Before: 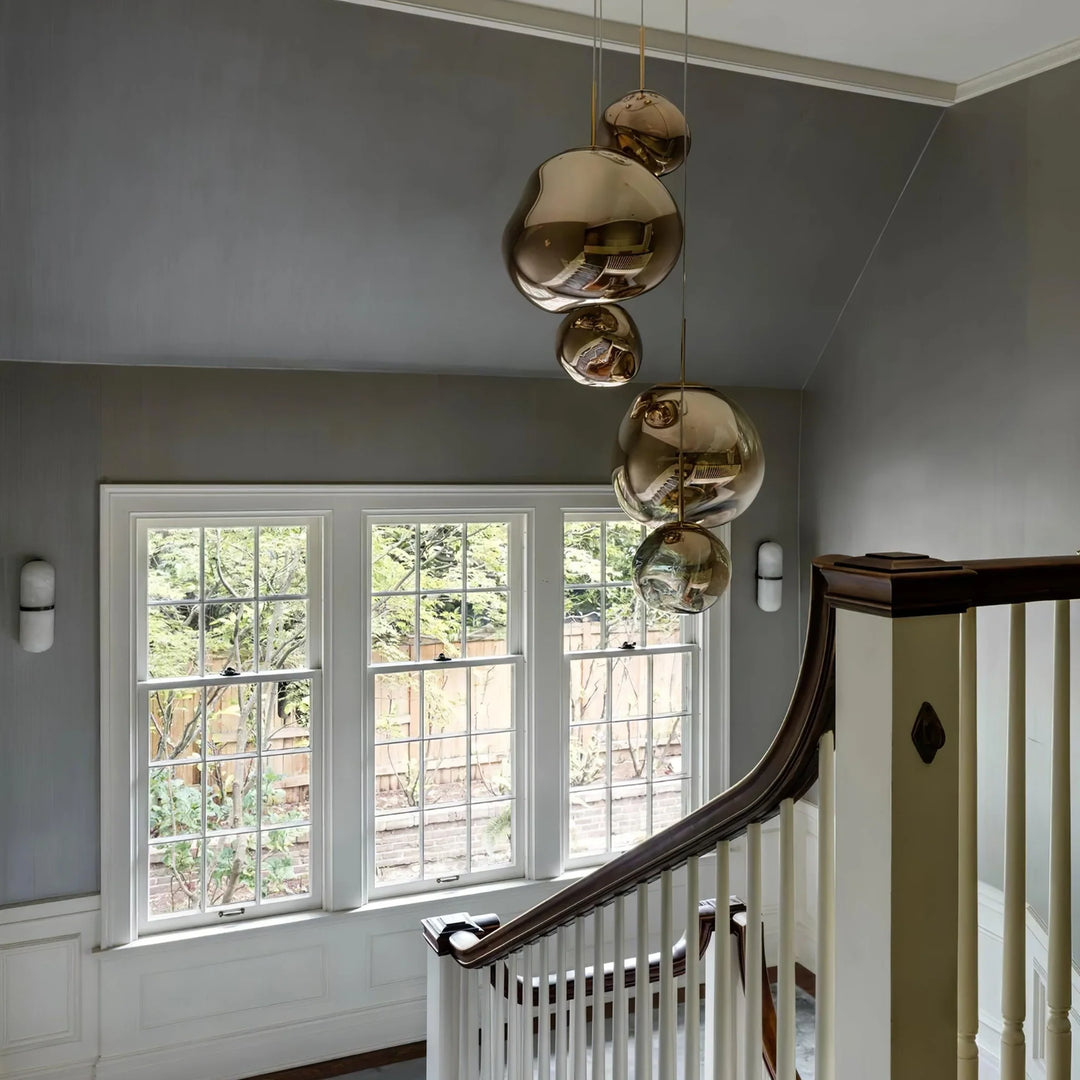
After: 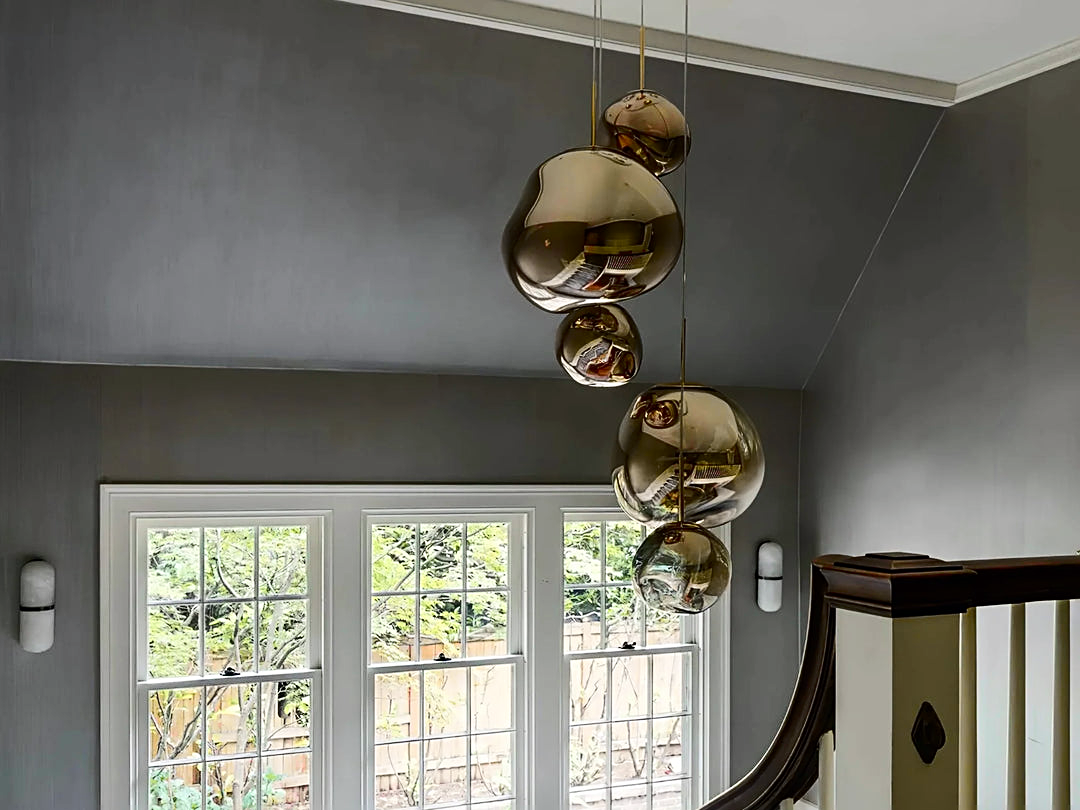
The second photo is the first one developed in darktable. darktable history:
sharpen: on, module defaults
tone curve: curves: ch0 [(0, 0) (0.126, 0.086) (0.338, 0.307) (0.494, 0.531) (0.703, 0.762) (1, 1)]; ch1 [(0, 0) (0.346, 0.324) (0.45, 0.426) (0.5, 0.5) (0.522, 0.517) (0.55, 0.578) (1, 1)]; ch2 [(0, 0) (0.44, 0.424) (0.501, 0.499) (0.554, 0.554) (0.622, 0.667) (0.707, 0.746) (1, 1)], color space Lab, independent channels, preserve colors none
crop: bottom 24.967%
